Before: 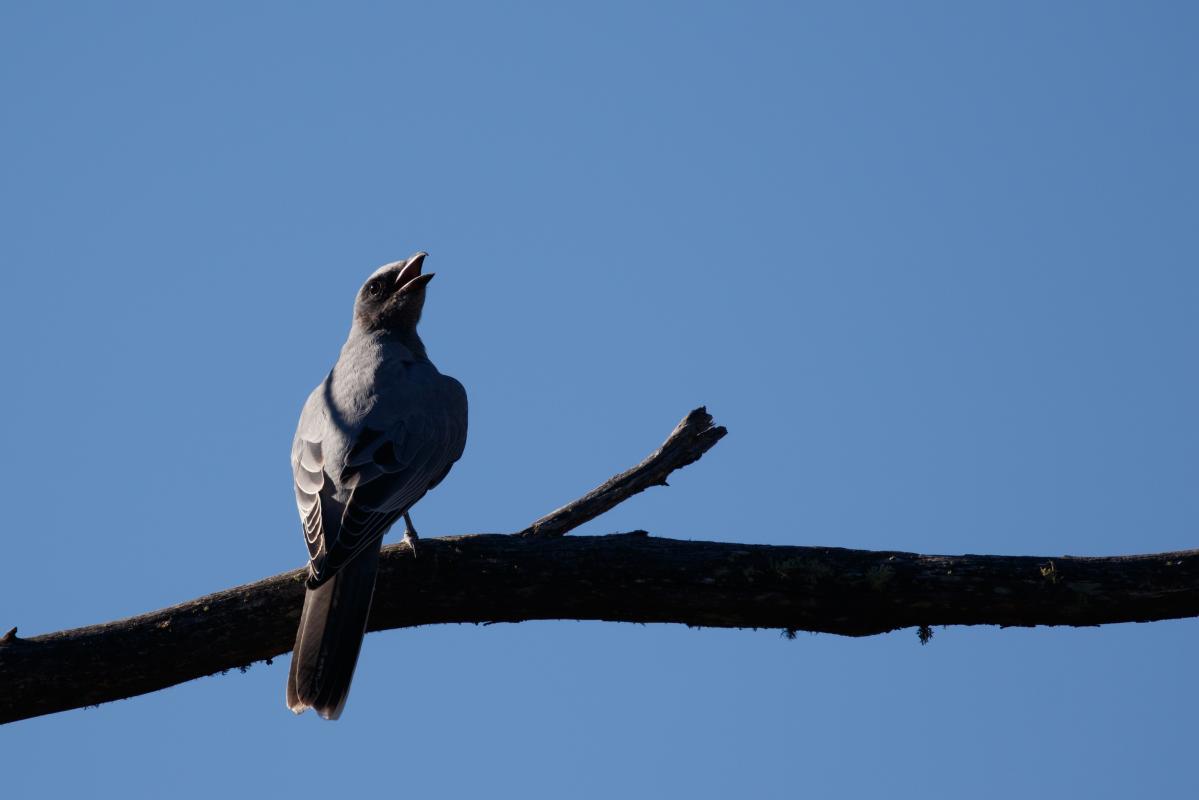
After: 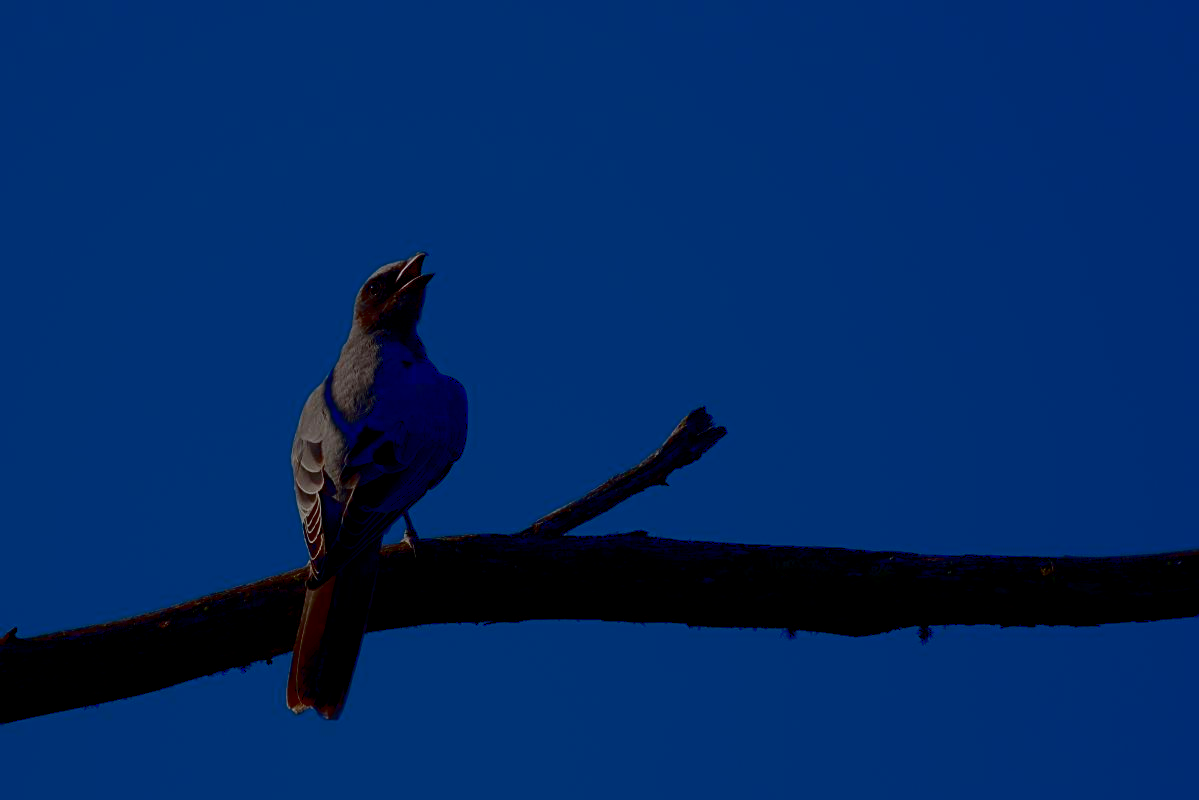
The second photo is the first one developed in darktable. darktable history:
filmic rgb: black relative exposure -8.89 EV, white relative exposure 4.99 EV, threshold 2.97 EV, target black luminance 0%, hardness 3.77, latitude 66.54%, contrast 0.815, highlights saturation mix 10.9%, shadows ↔ highlights balance 20.64%, preserve chrominance no, color science v4 (2020), contrast in shadows soft, enable highlight reconstruction true
sharpen: on, module defaults
contrast brightness saturation: brightness -0.995, saturation 0.996
